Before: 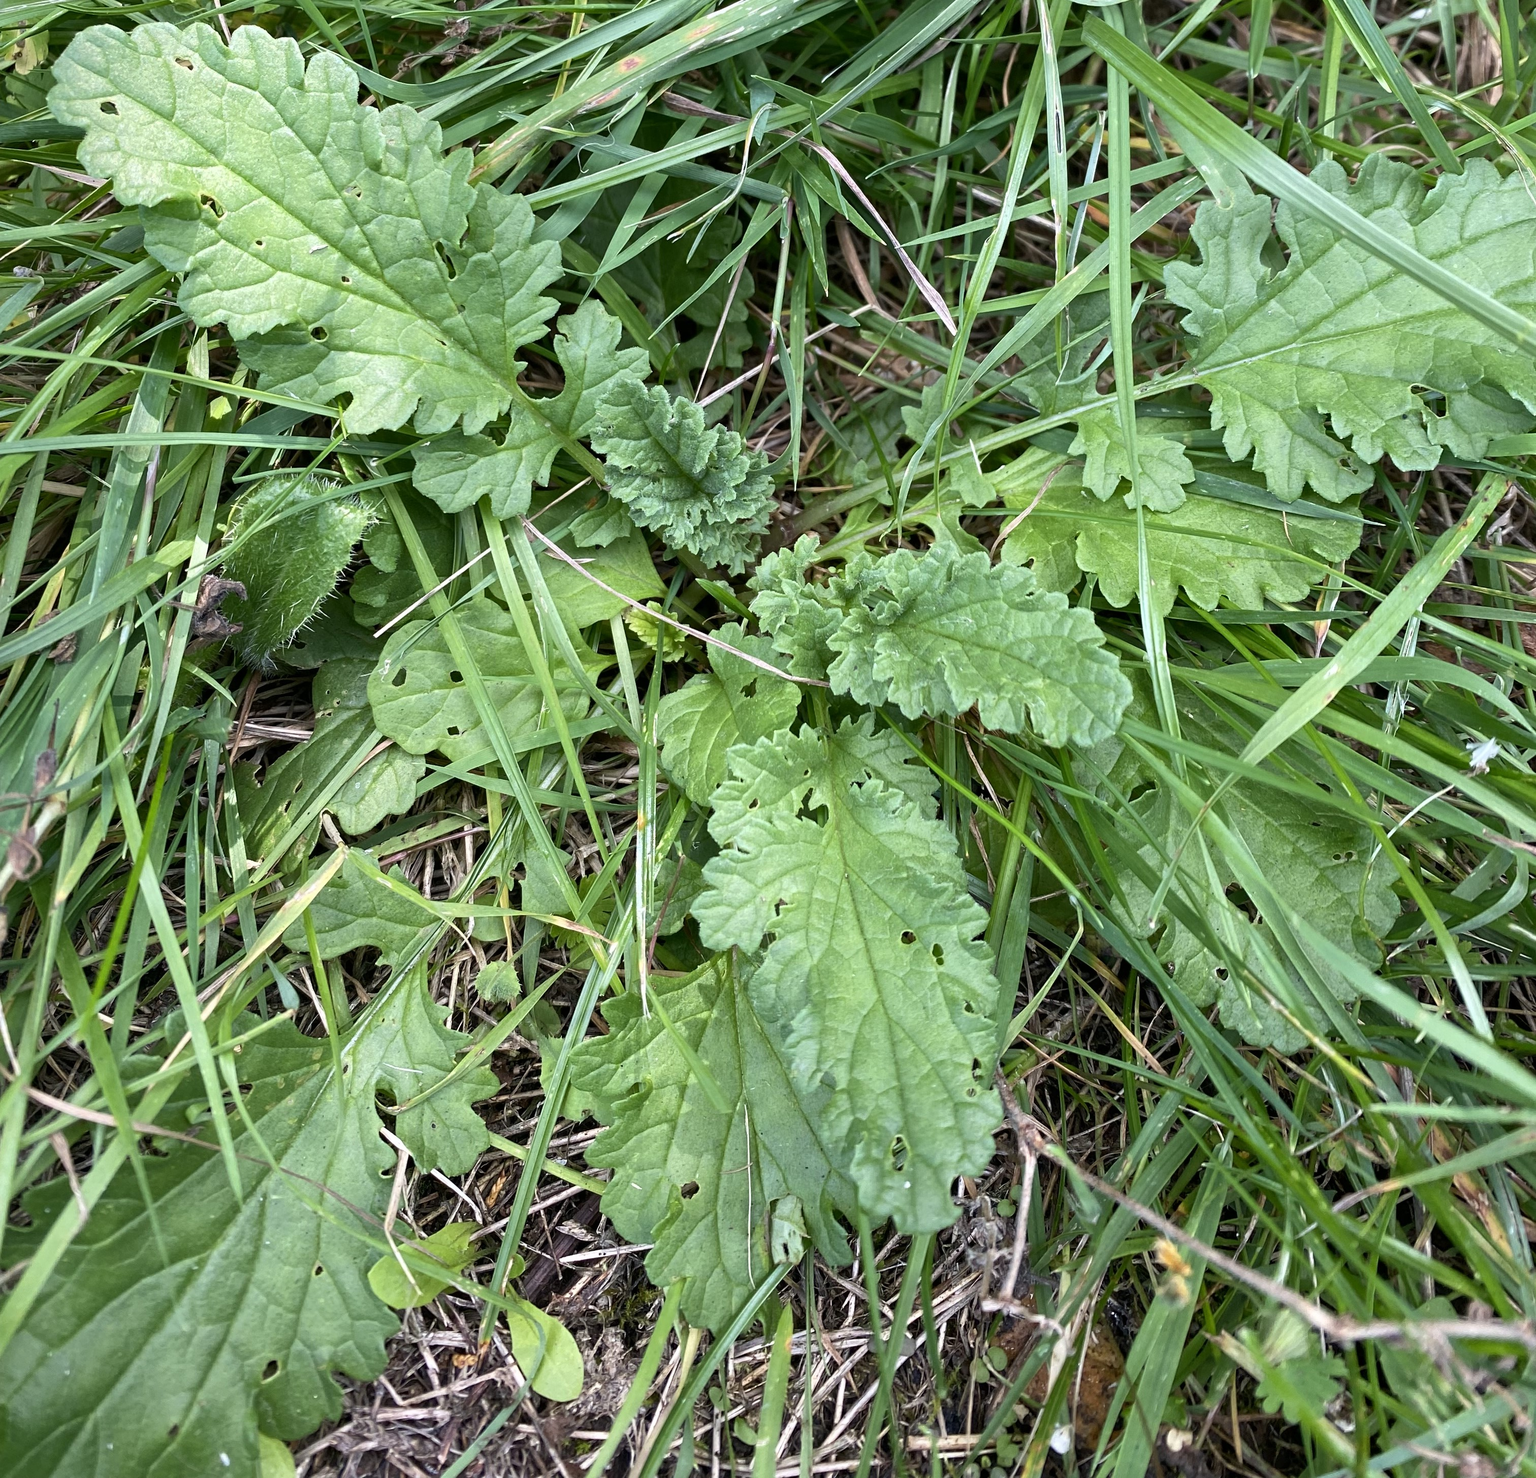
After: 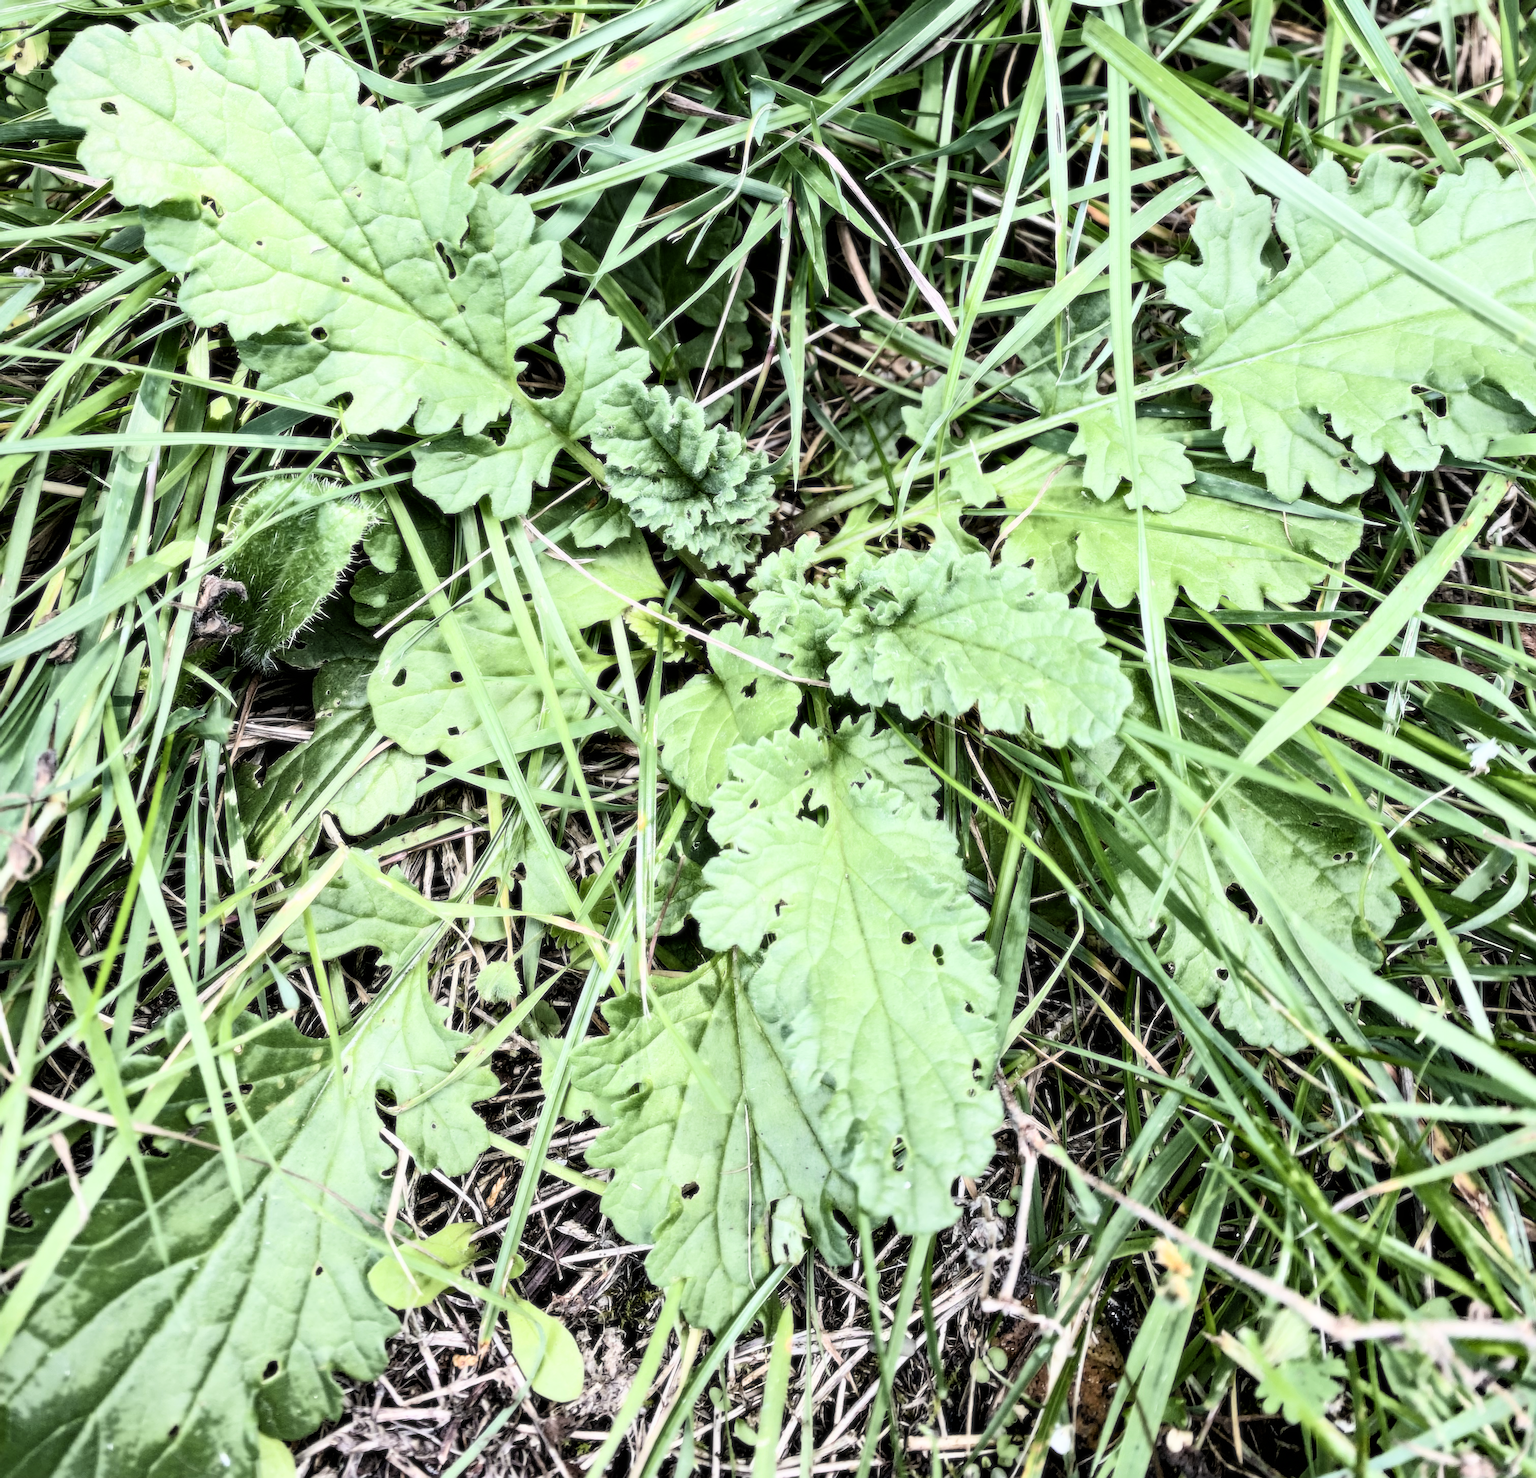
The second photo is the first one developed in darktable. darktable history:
white balance: emerald 1
bloom: size 0%, threshold 54.82%, strength 8.31%
filmic rgb: black relative exposure -5 EV, hardness 2.88, contrast 1.1, highlights saturation mix -20%
contrast equalizer: y [[0.5, 0.5, 0.544, 0.569, 0.5, 0.5], [0.5 ×6], [0.5 ×6], [0 ×6], [0 ×6]]
exposure: compensate highlight preservation false
sharpen: on, module defaults
